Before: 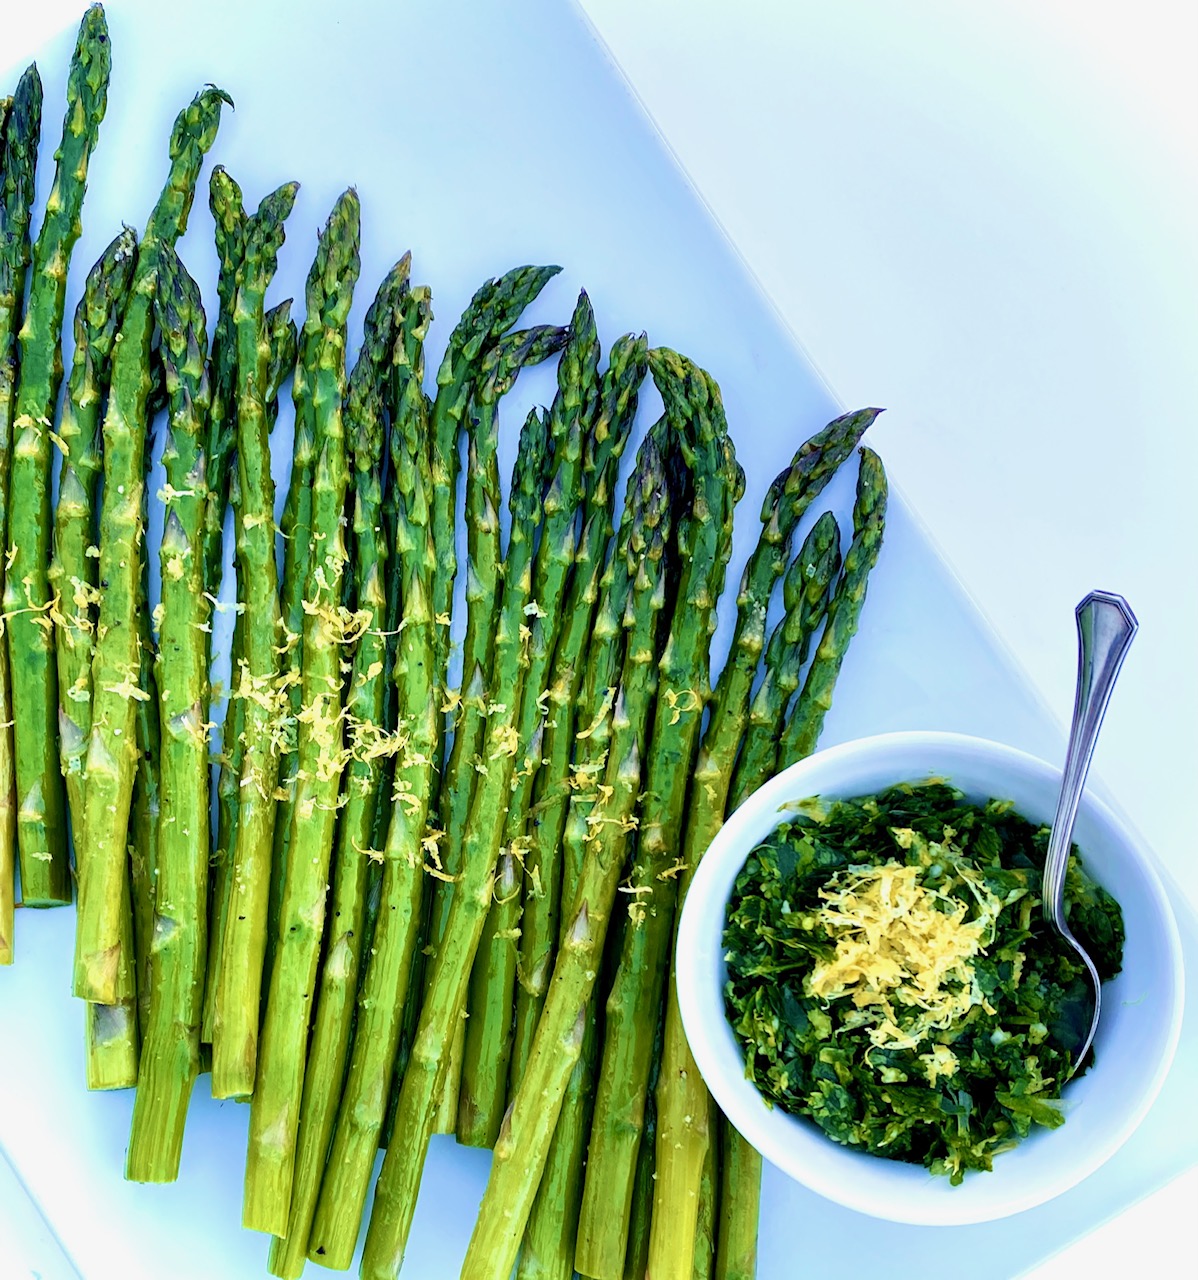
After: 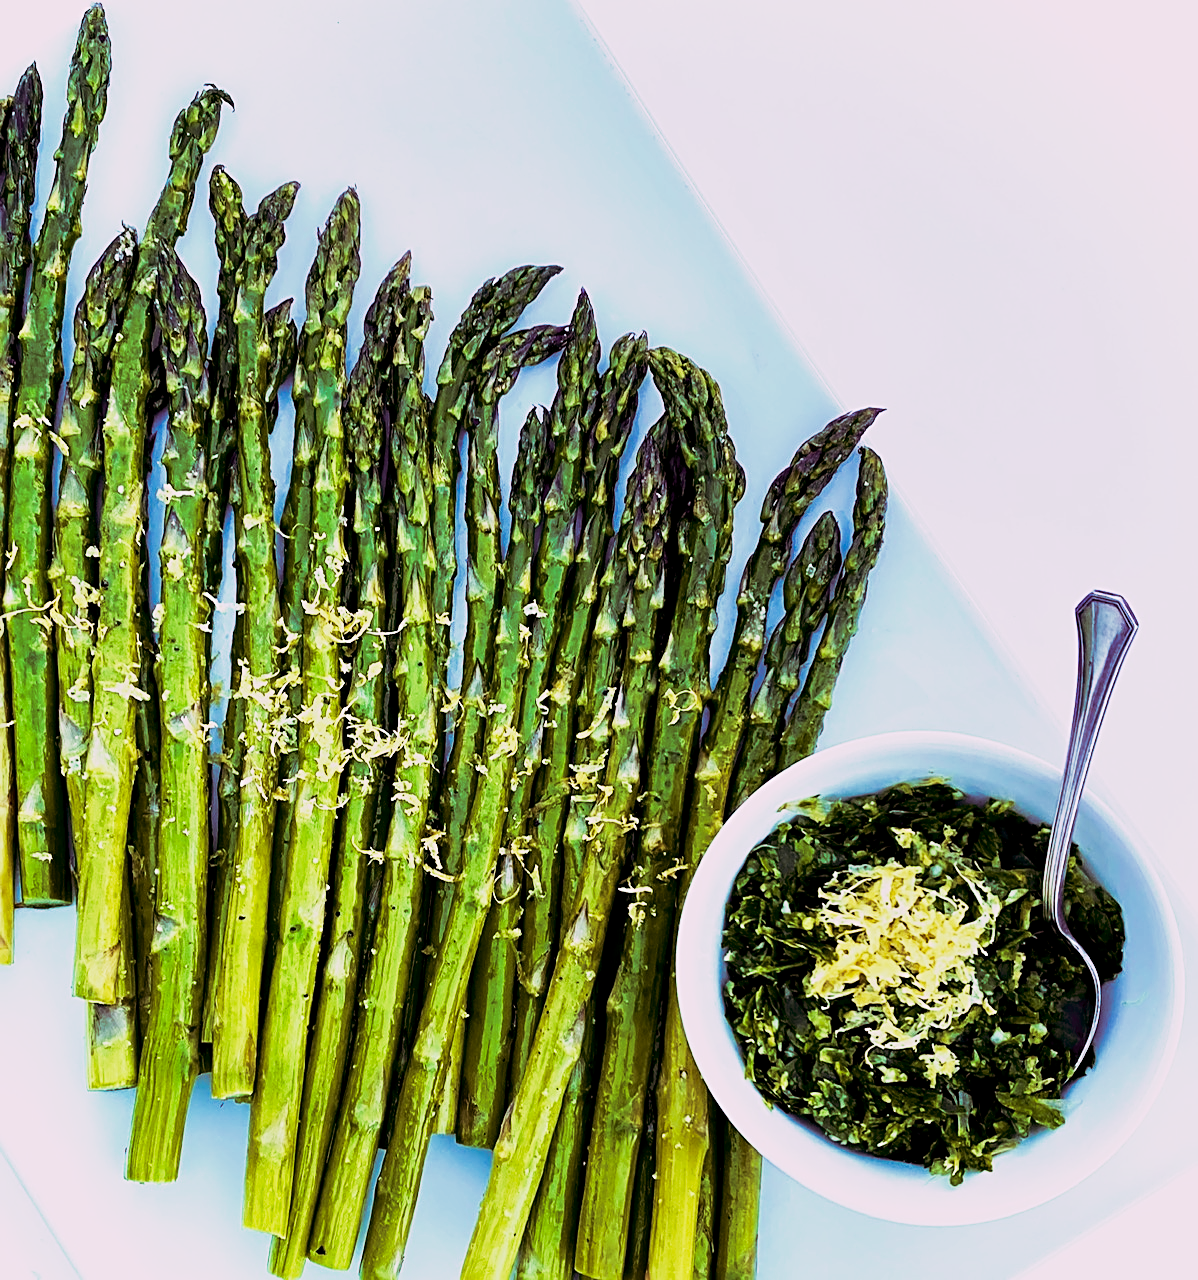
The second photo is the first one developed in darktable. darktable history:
contrast brightness saturation: brightness -0.2, saturation 0.08
split-toning: highlights › hue 298.8°, highlights › saturation 0.73, compress 41.76%
base curve: curves: ch0 [(0, 0) (0.088, 0.125) (0.176, 0.251) (0.354, 0.501) (0.613, 0.749) (1, 0.877)], preserve colors none
sharpen: radius 2.676, amount 0.669
